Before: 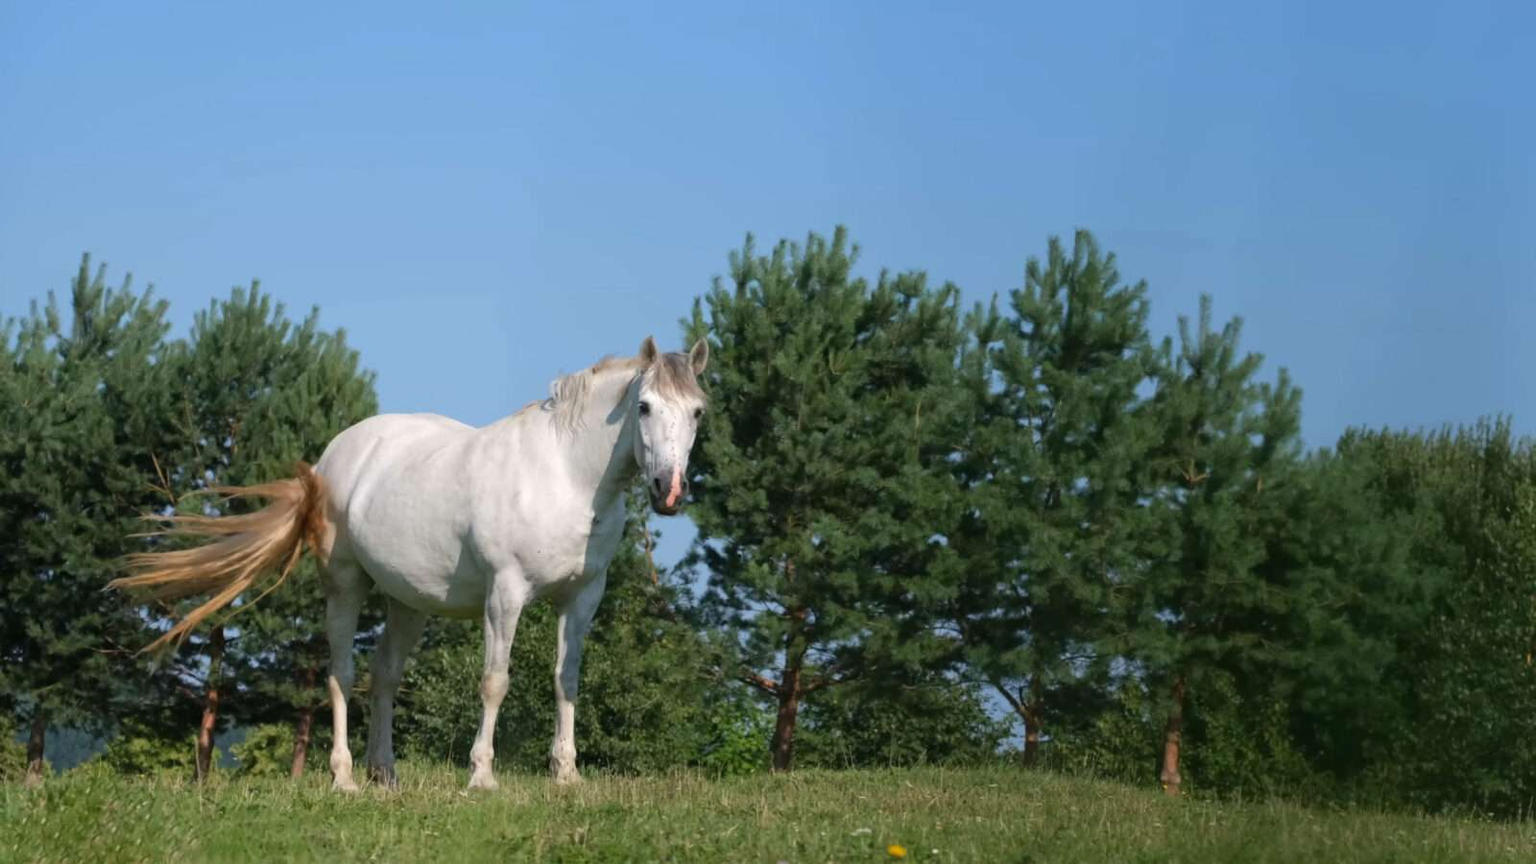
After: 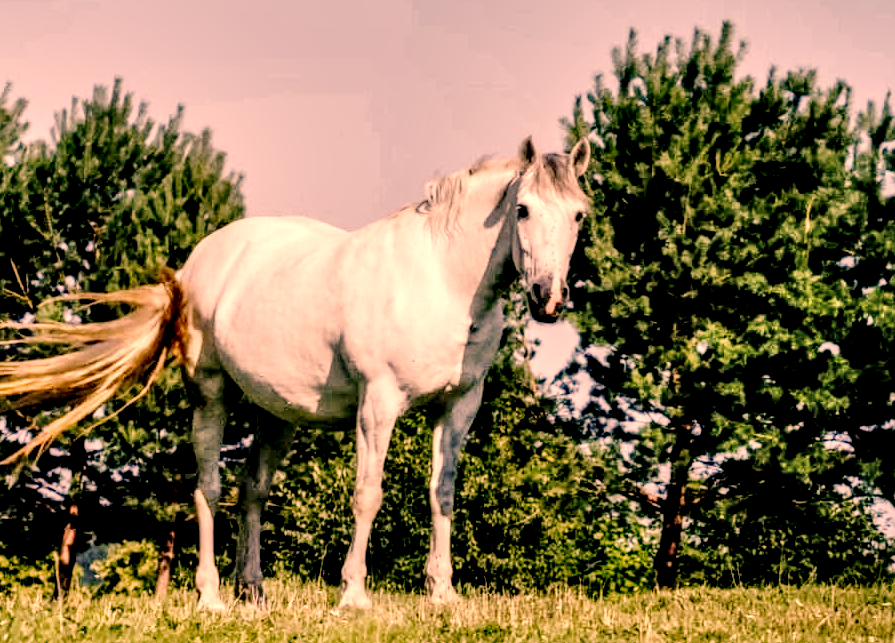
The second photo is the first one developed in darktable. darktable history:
color correction: highlights a* 39.24, highlights b* 39.53, saturation 0.689
base curve: curves: ch0 [(0, 0) (0.036, 0.01) (0.123, 0.254) (0.258, 0.504) (0.507, 0.748) (1, 1)], preserve colors none
crop: left 9.279%, top 23.869%, right 34.766%, bottom 4.623%
local contrast: highlights 21%, detail 198%
shadows and highlights: highlights color adjustment 56.22%, low approximation 0.01, soften with gaussian
